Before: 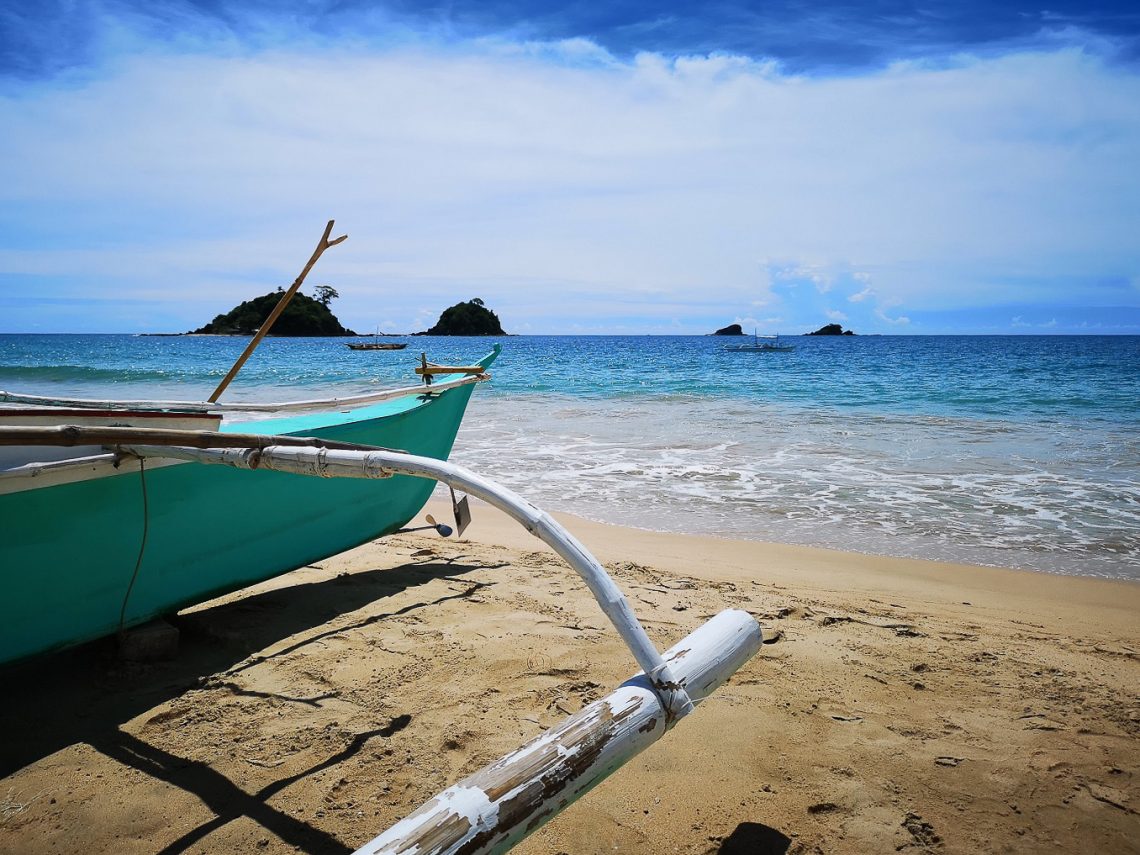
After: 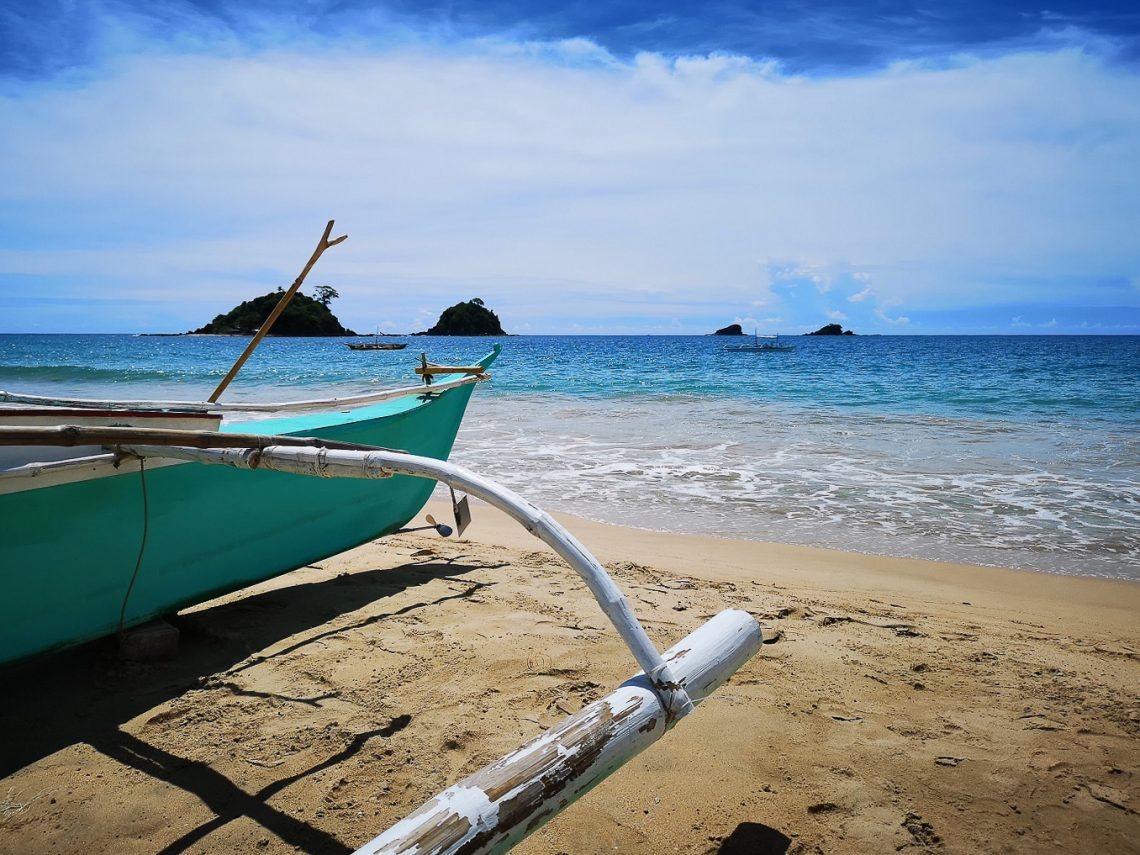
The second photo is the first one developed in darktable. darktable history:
shadows and highlights: shadows 31.56, highlights -31.6, soften with gaussian
